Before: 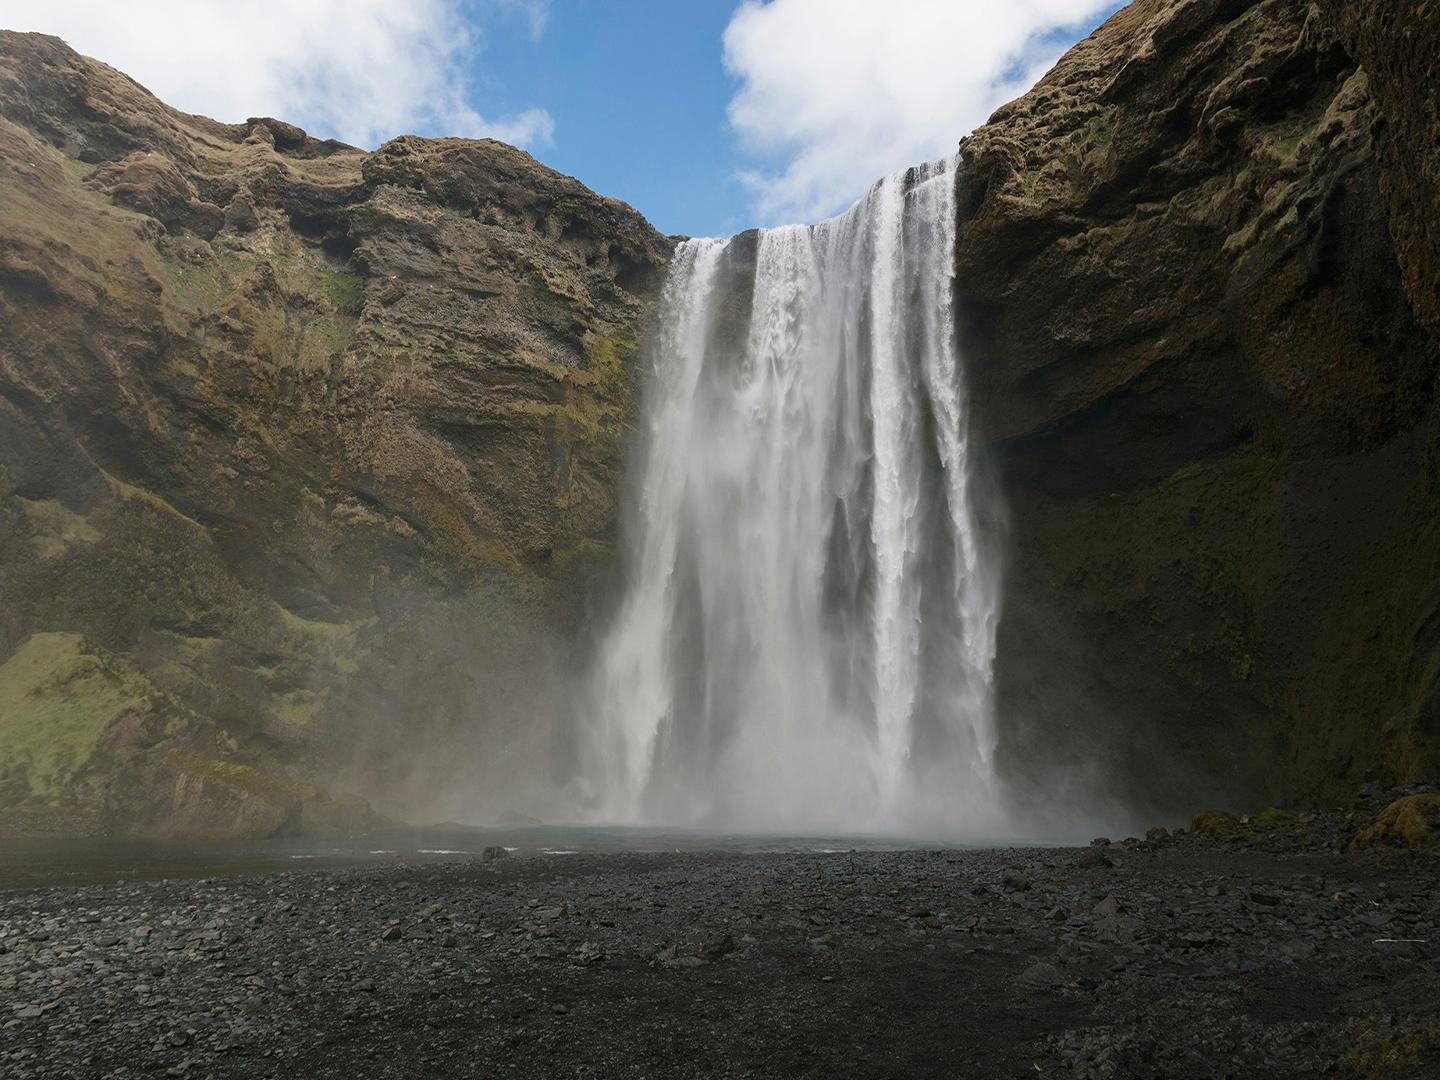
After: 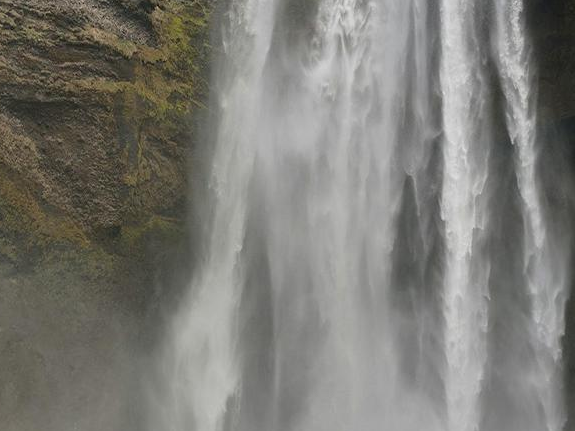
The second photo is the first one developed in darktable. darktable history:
shadows and highlights: shadows 32, highlights -32, soften with gaussian
crop: left 30%, top 30%, right 30%, bottom 30%
